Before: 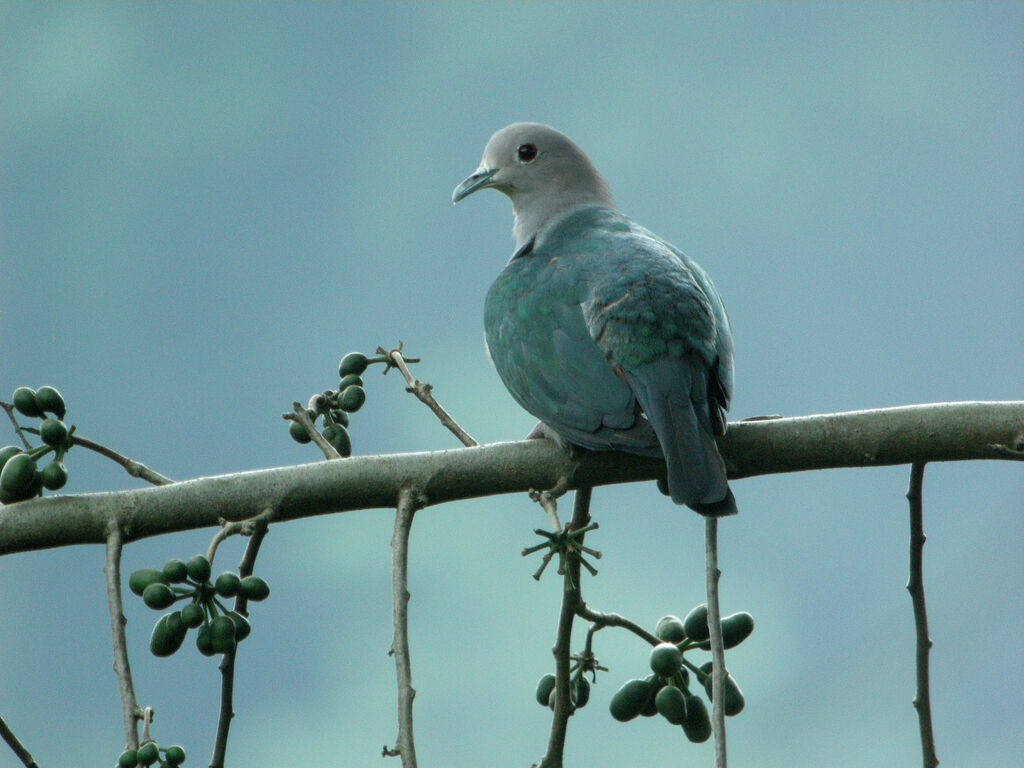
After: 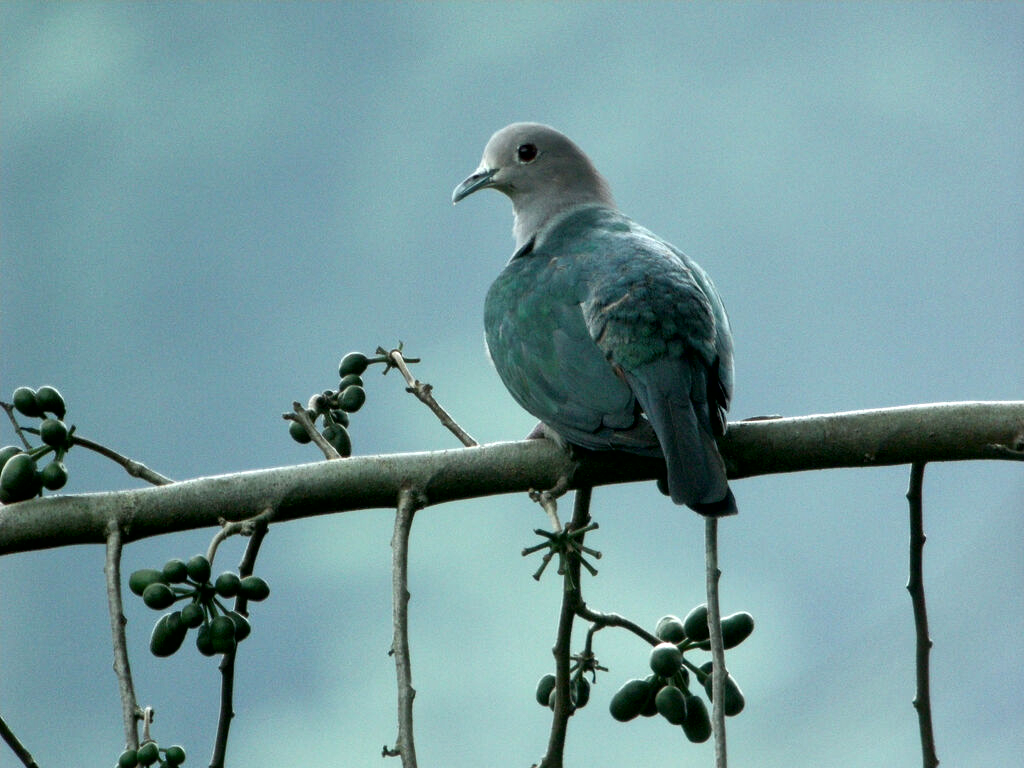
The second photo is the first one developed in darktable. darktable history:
local contrast: mode bilateral grid, contrast 26, coarseness 59, detail 151%, midtone range 0.2
shadows and highlights: shadows -62.87, white point adjustment -5.37, highlights 59.81
